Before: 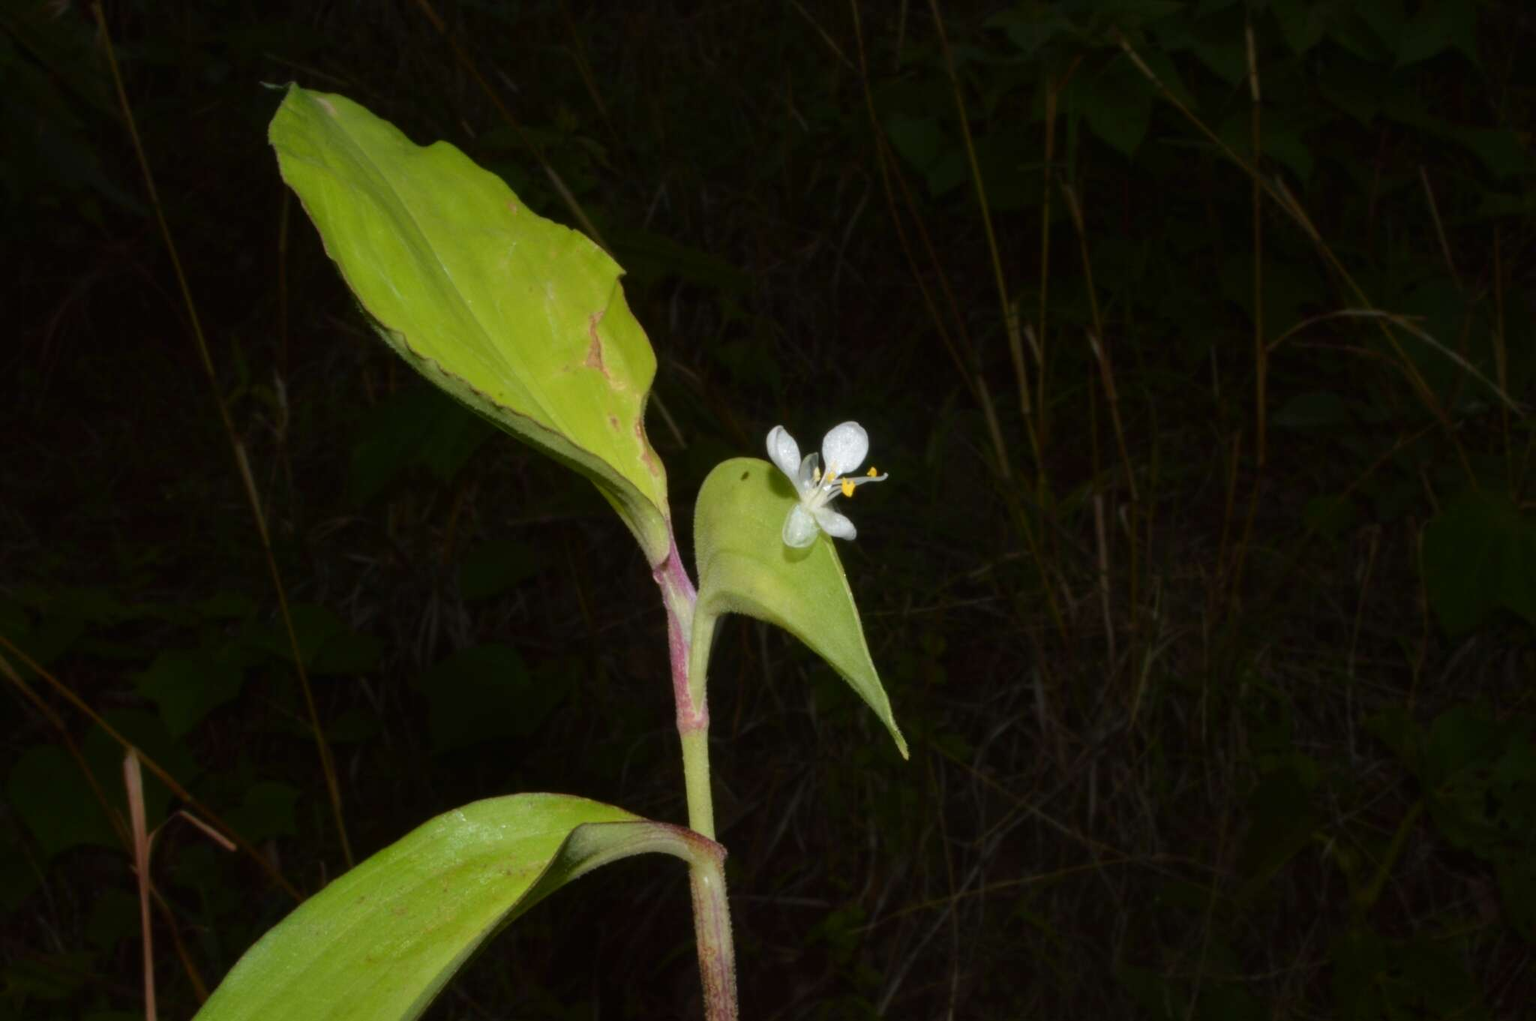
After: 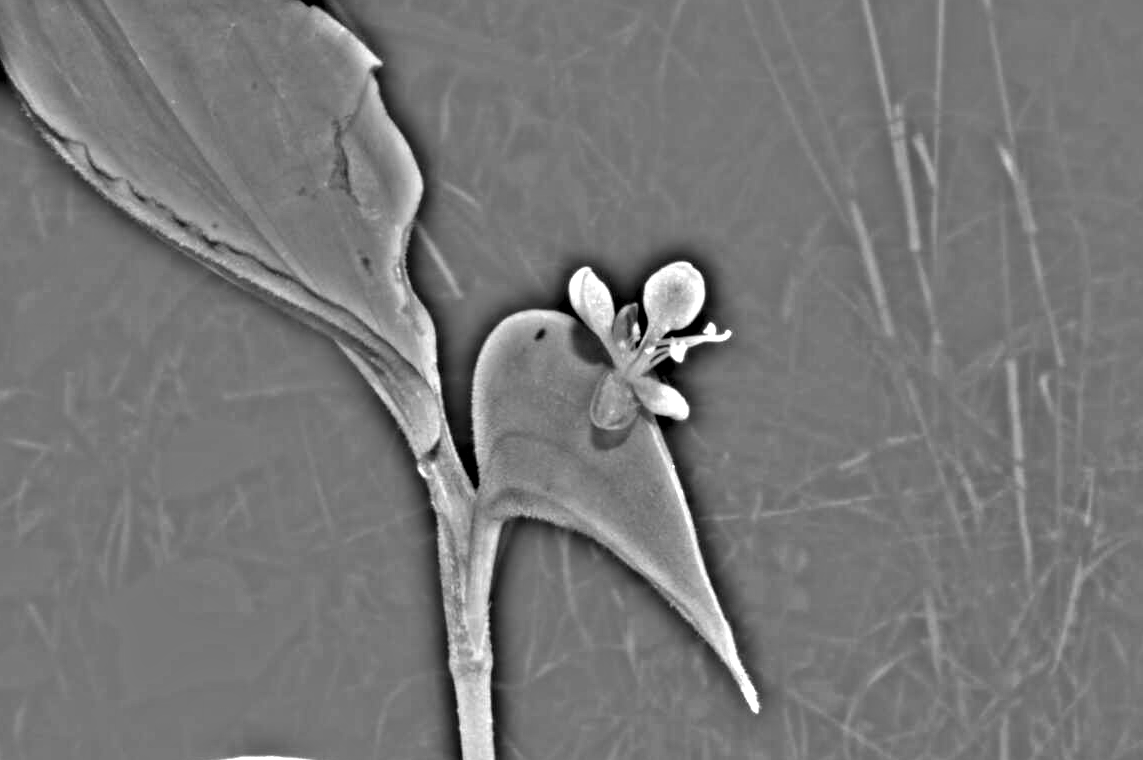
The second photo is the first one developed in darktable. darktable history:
crop and rotate: left 22.13%, top 22.054%, right 22.026%, bottom 22.102%
highpass: sharpness 49.79%, contrast boost 49.79%
